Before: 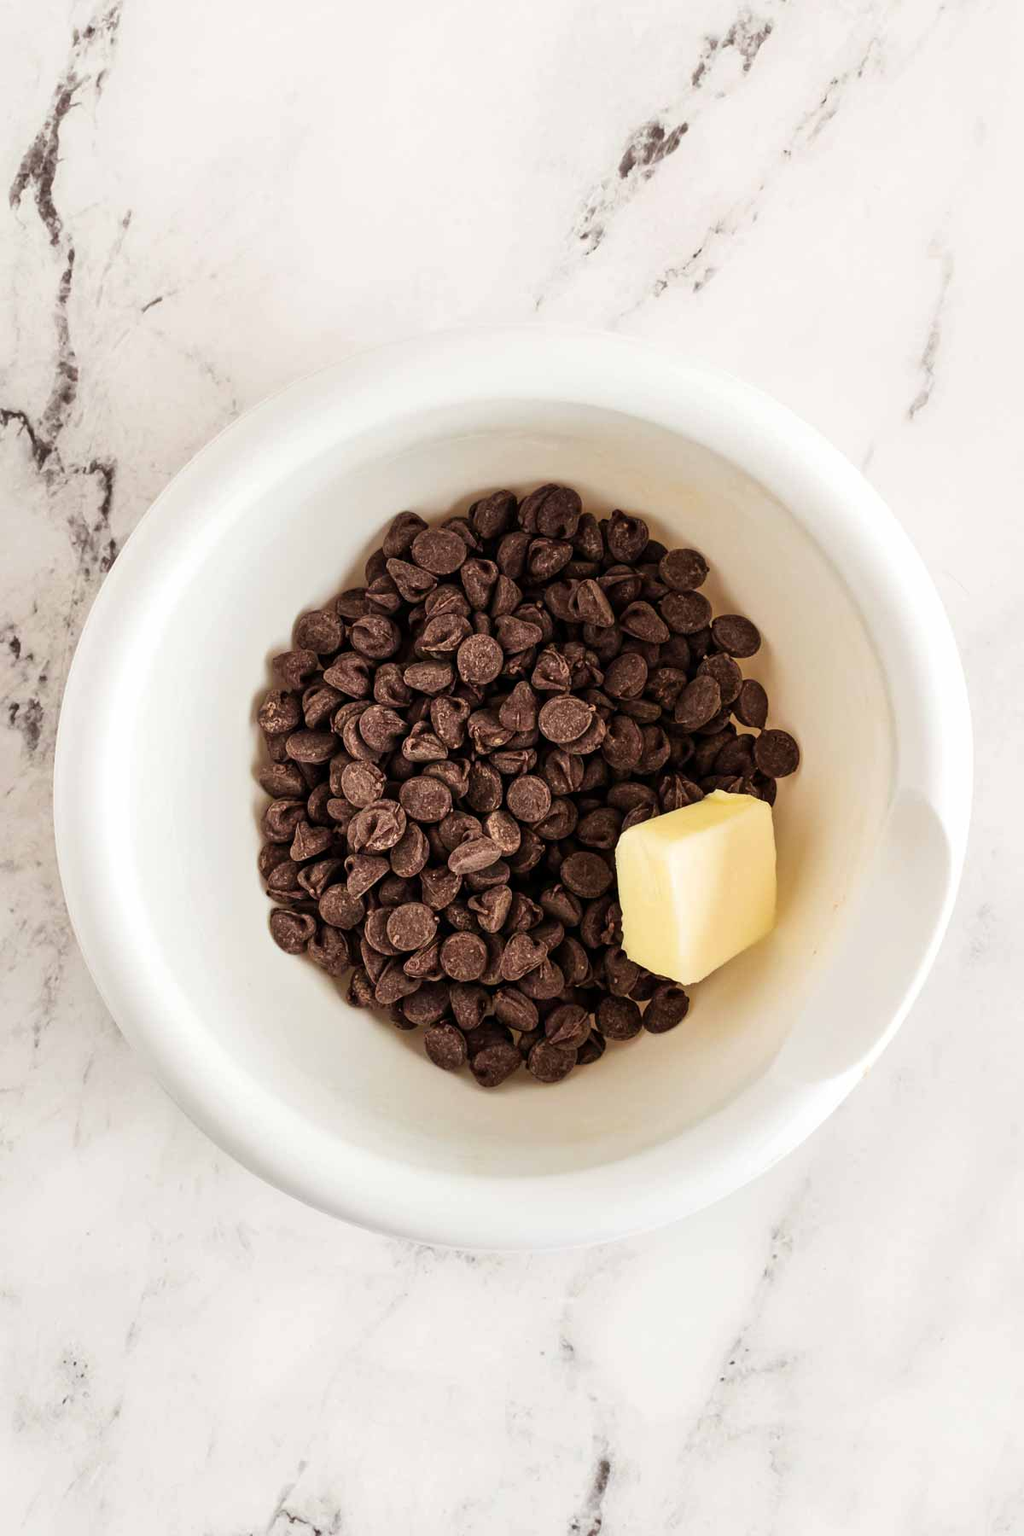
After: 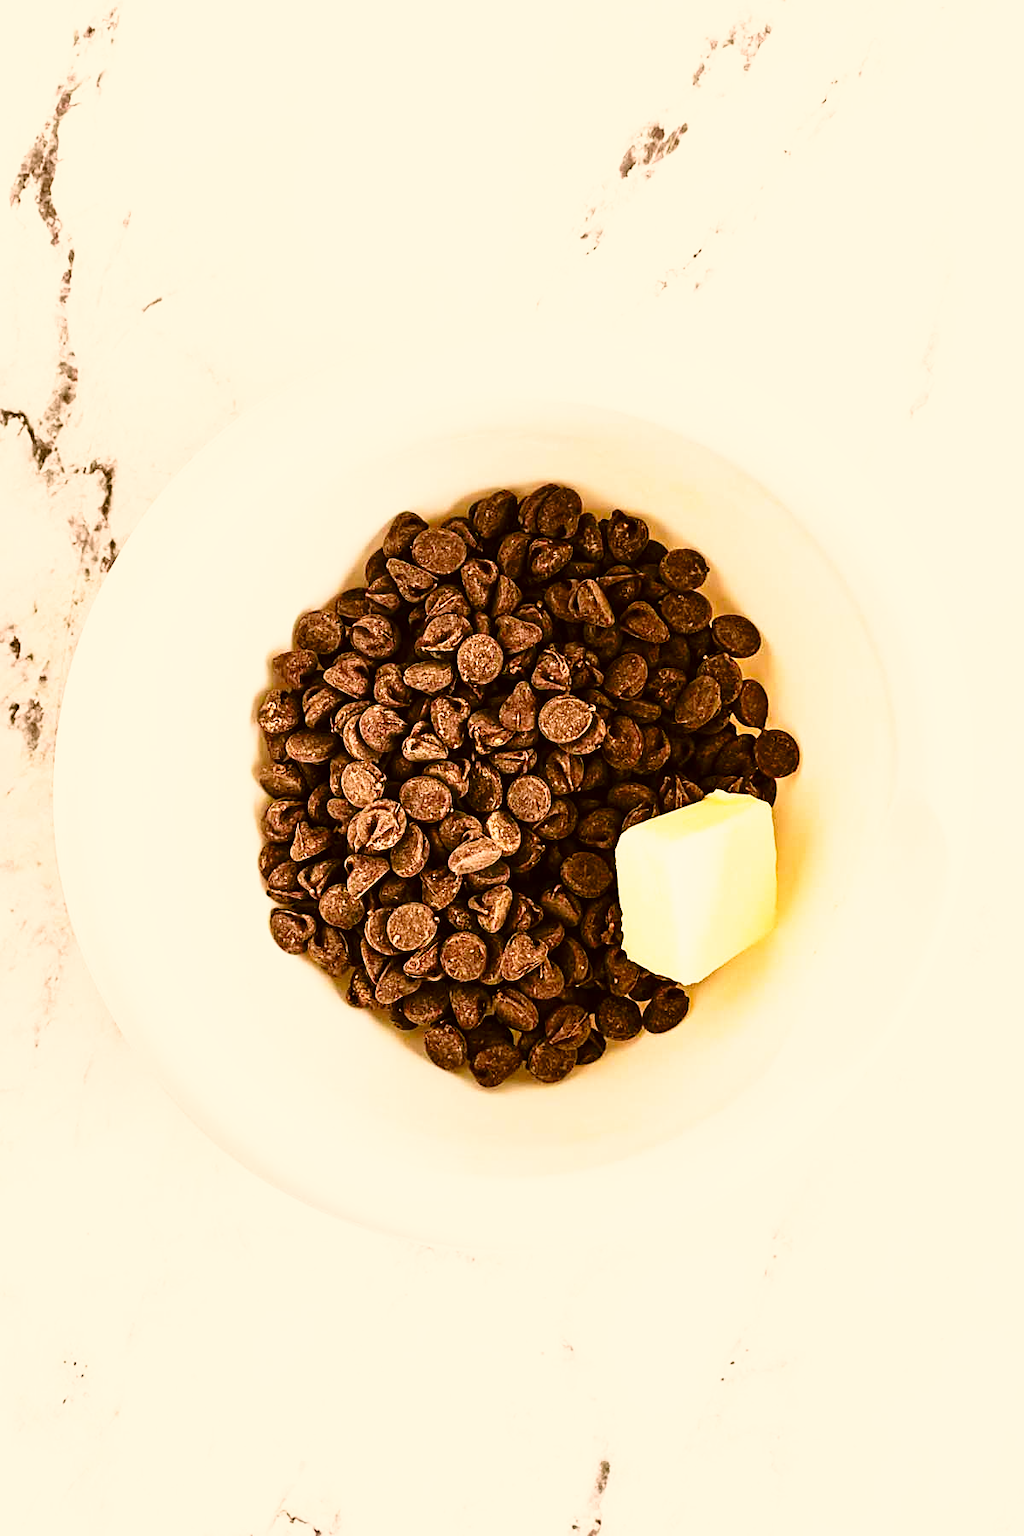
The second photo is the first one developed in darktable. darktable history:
sharpen: on, module defaults
color correction: highlights a* 8.27, highlights b* 15.41, shadows a* -0.634, shadows b* 27.22
base curve: curves: ch0 [(0, 0) (0.026, 0.03) (0.109, 0.232) (0.351, 0.748) (0.669, 0.968) (1, 1)], preserve colors none
